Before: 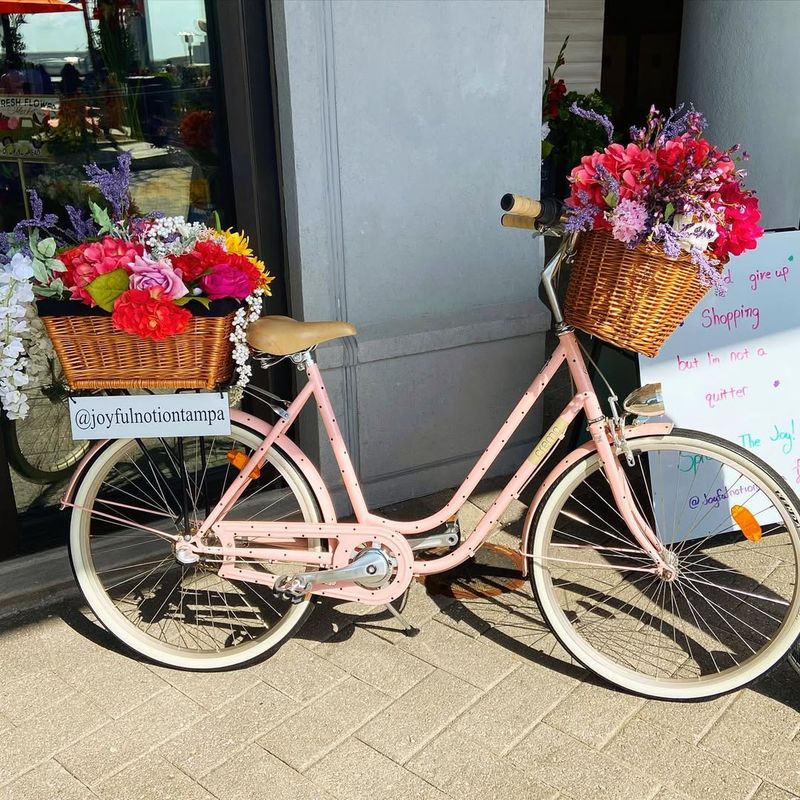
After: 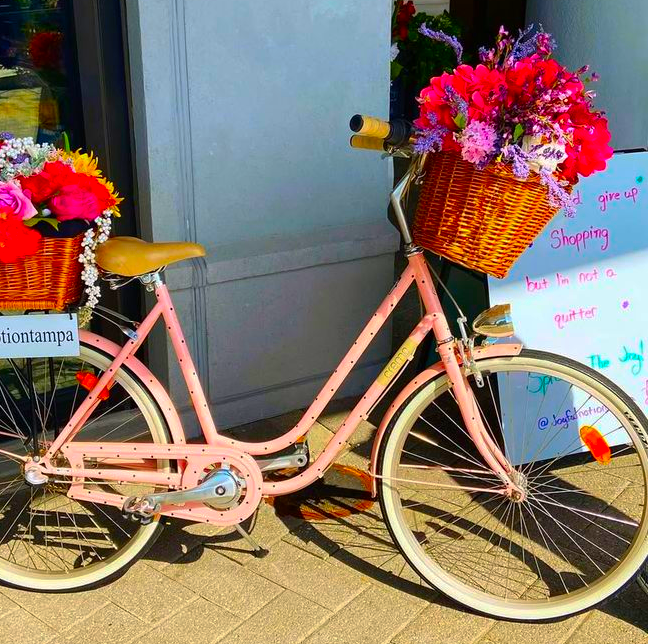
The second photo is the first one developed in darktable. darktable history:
base curve: curves: ch0 [(0, 0) (0.74, 0.67) (1, 1)], preserve colors none
color correction: highlights b* 0.014, saturation 2.14
crop: left 18.944%, top 9.895%, right 0%, bottom 9.573%
